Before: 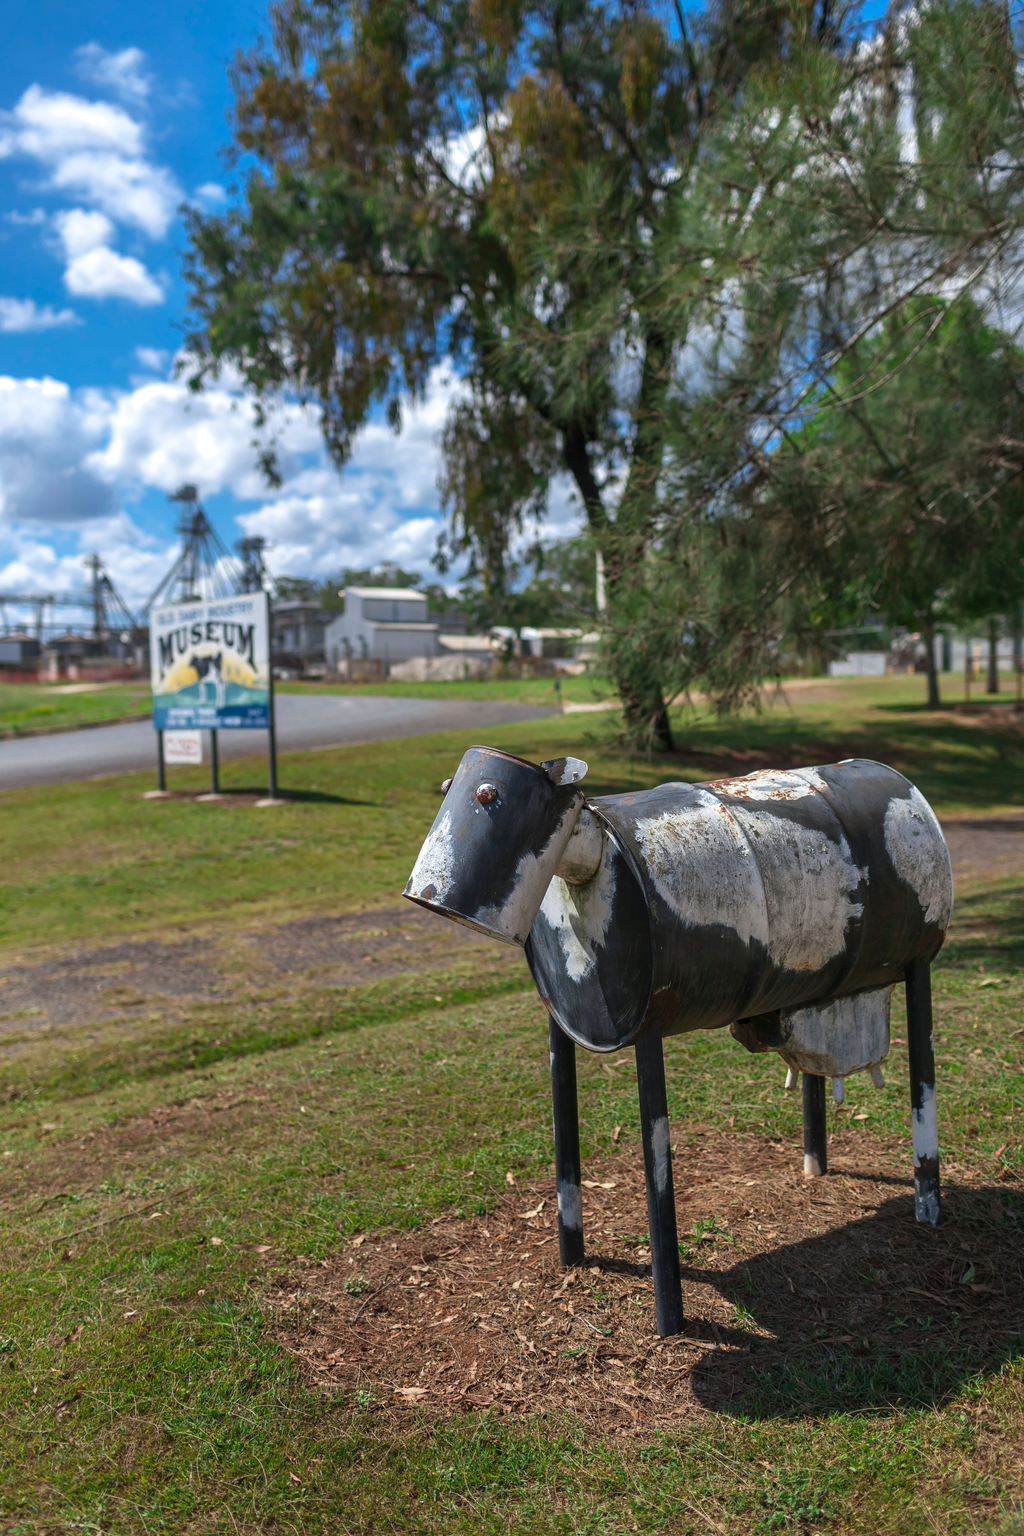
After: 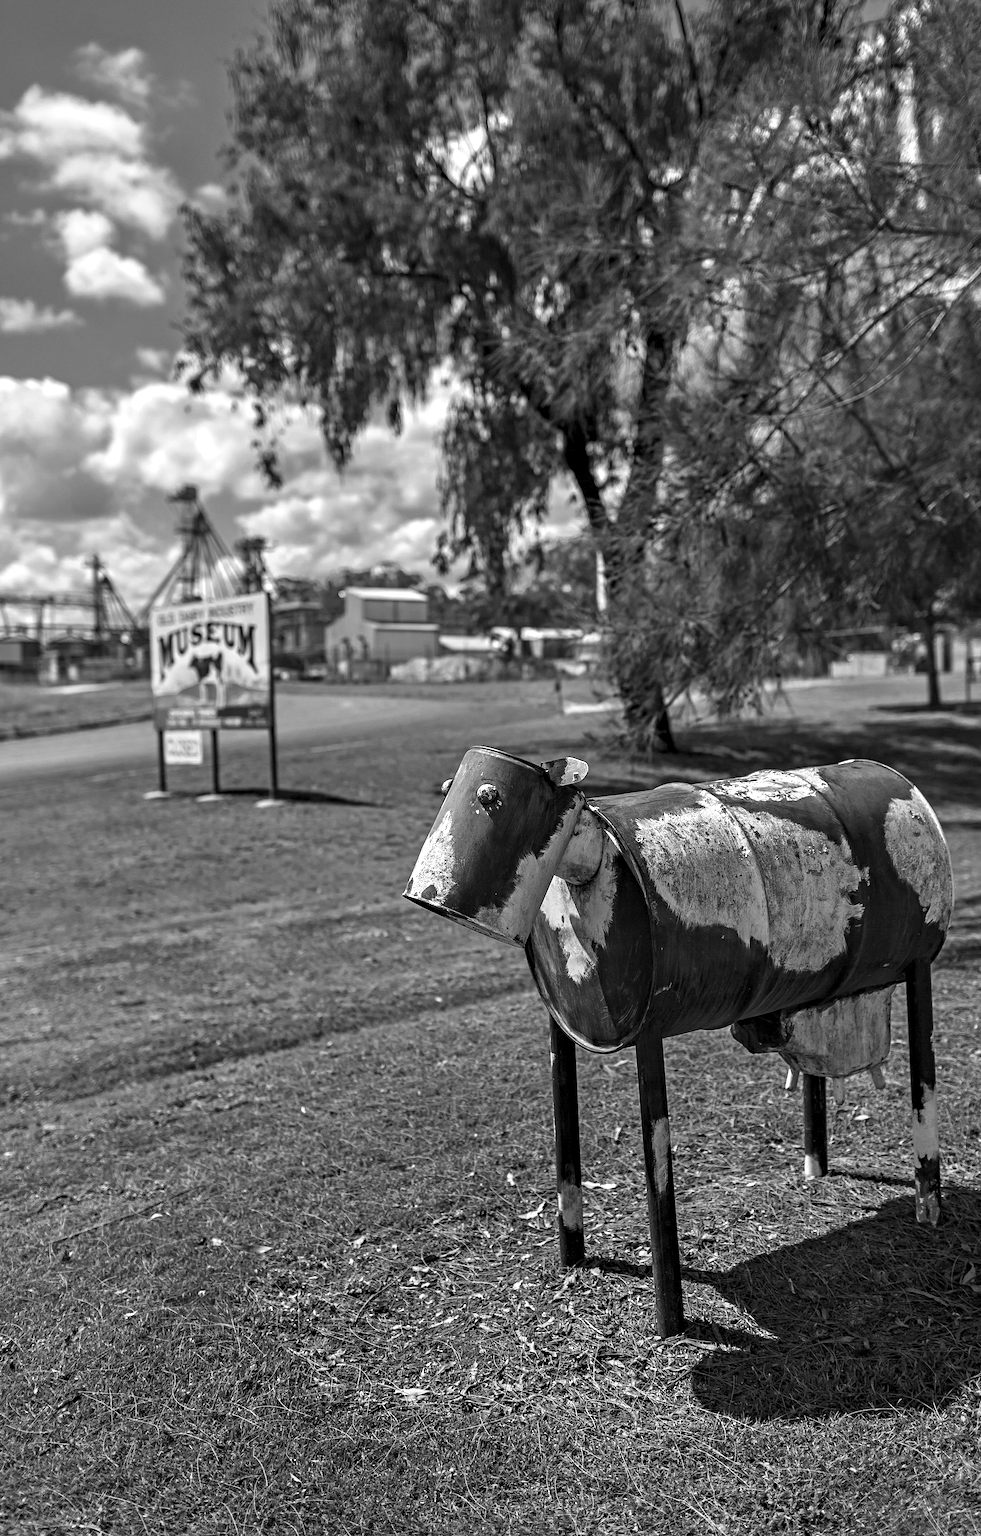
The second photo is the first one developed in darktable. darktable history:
crop: right 4.126%, bottom 0.031%
monochrome: a 16.06, b 15.48, size 1
contrast equalizer: octaves 7, y [[0.5, 0.542, 0.583, 0.625, 0.667, 0.708], [0.5 ×6], [0.5 ×6], [0 ×6], [0 ×6]]
